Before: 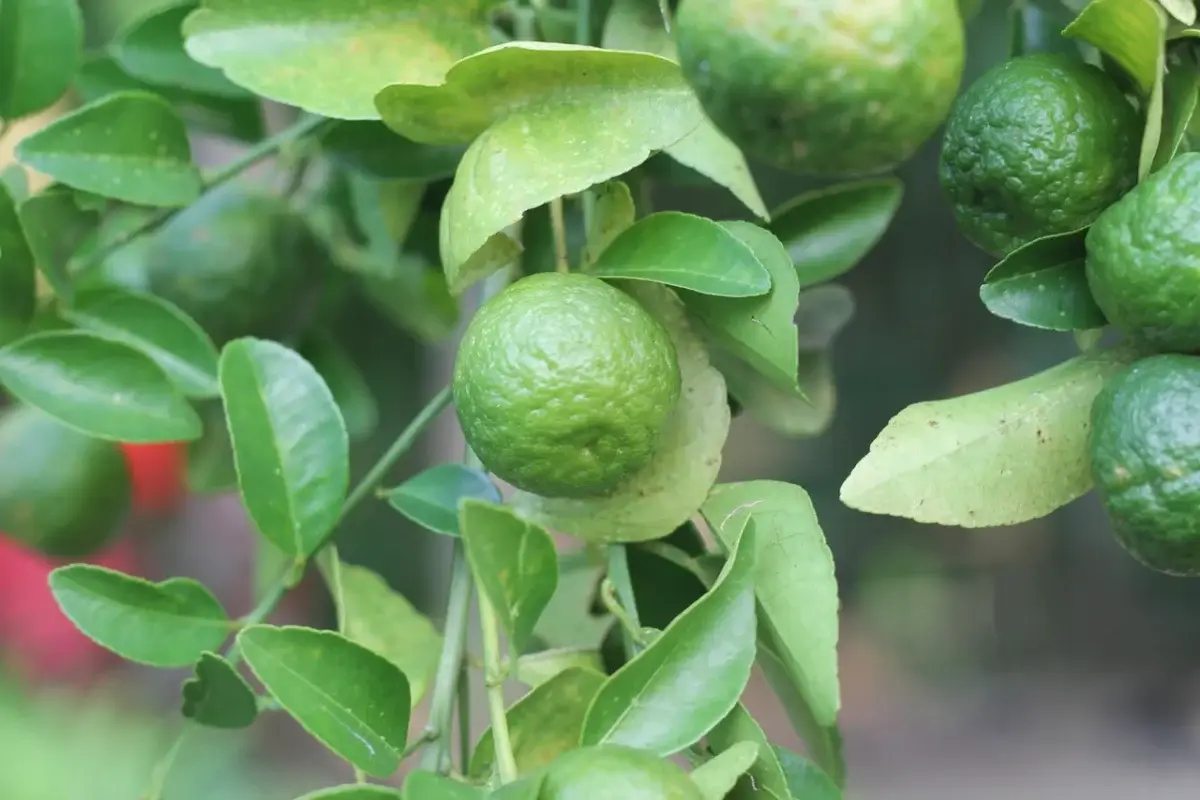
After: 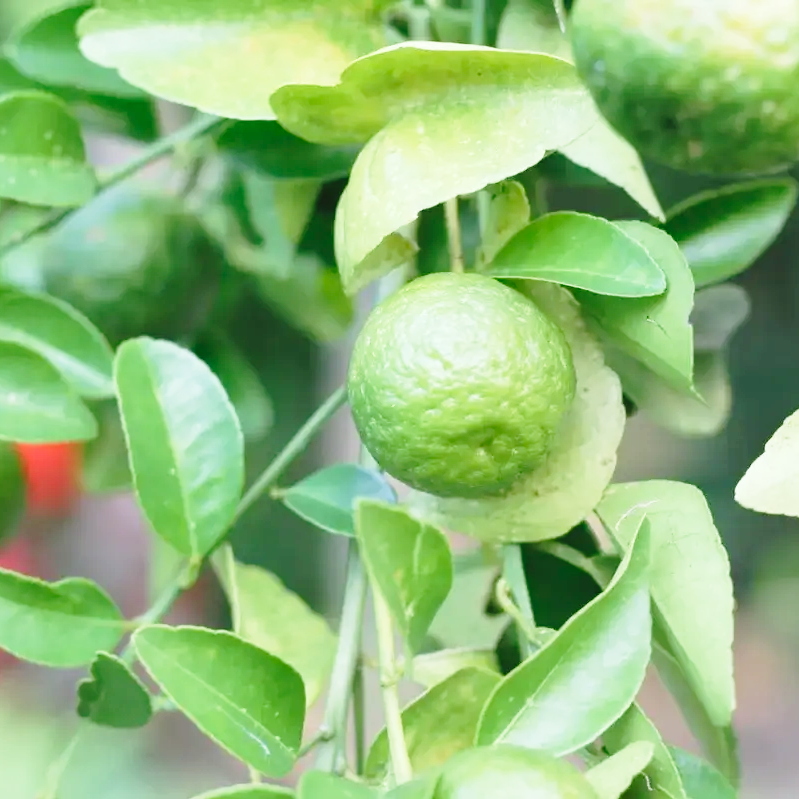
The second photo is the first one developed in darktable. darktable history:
crop and rotate: left 8.786%, right 24.548%
base curve: curves: ch0 [(0, 0) (0.028, 0.03) (0.121, 0.232) (0.46, 0.748) (0.859, 0.968) (1, 1)], preserve colors none
rgb levels: preserve colors max RGB
